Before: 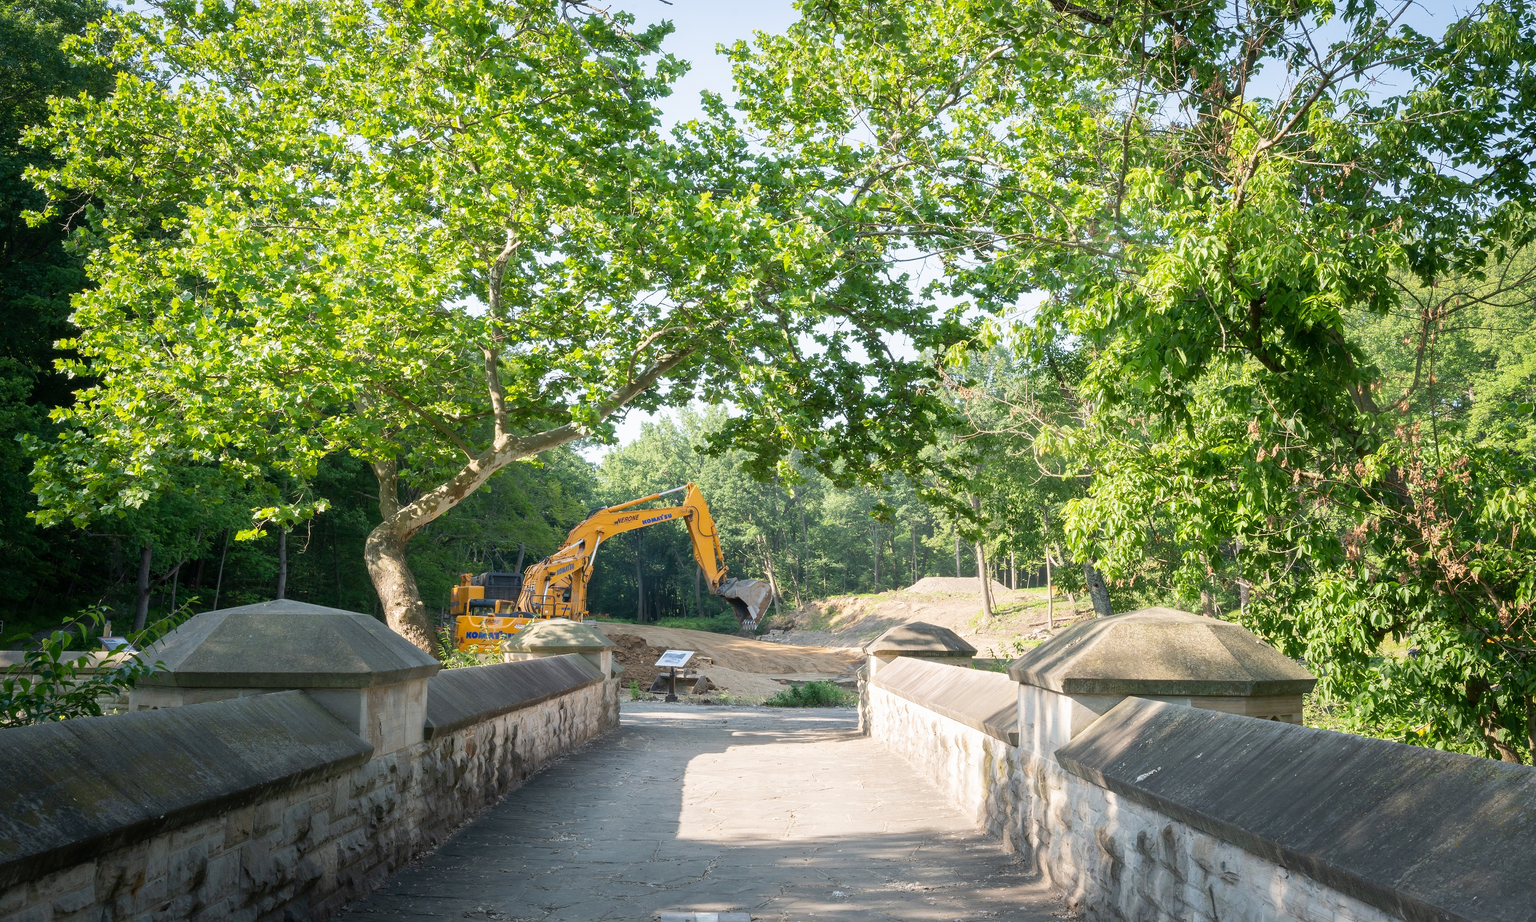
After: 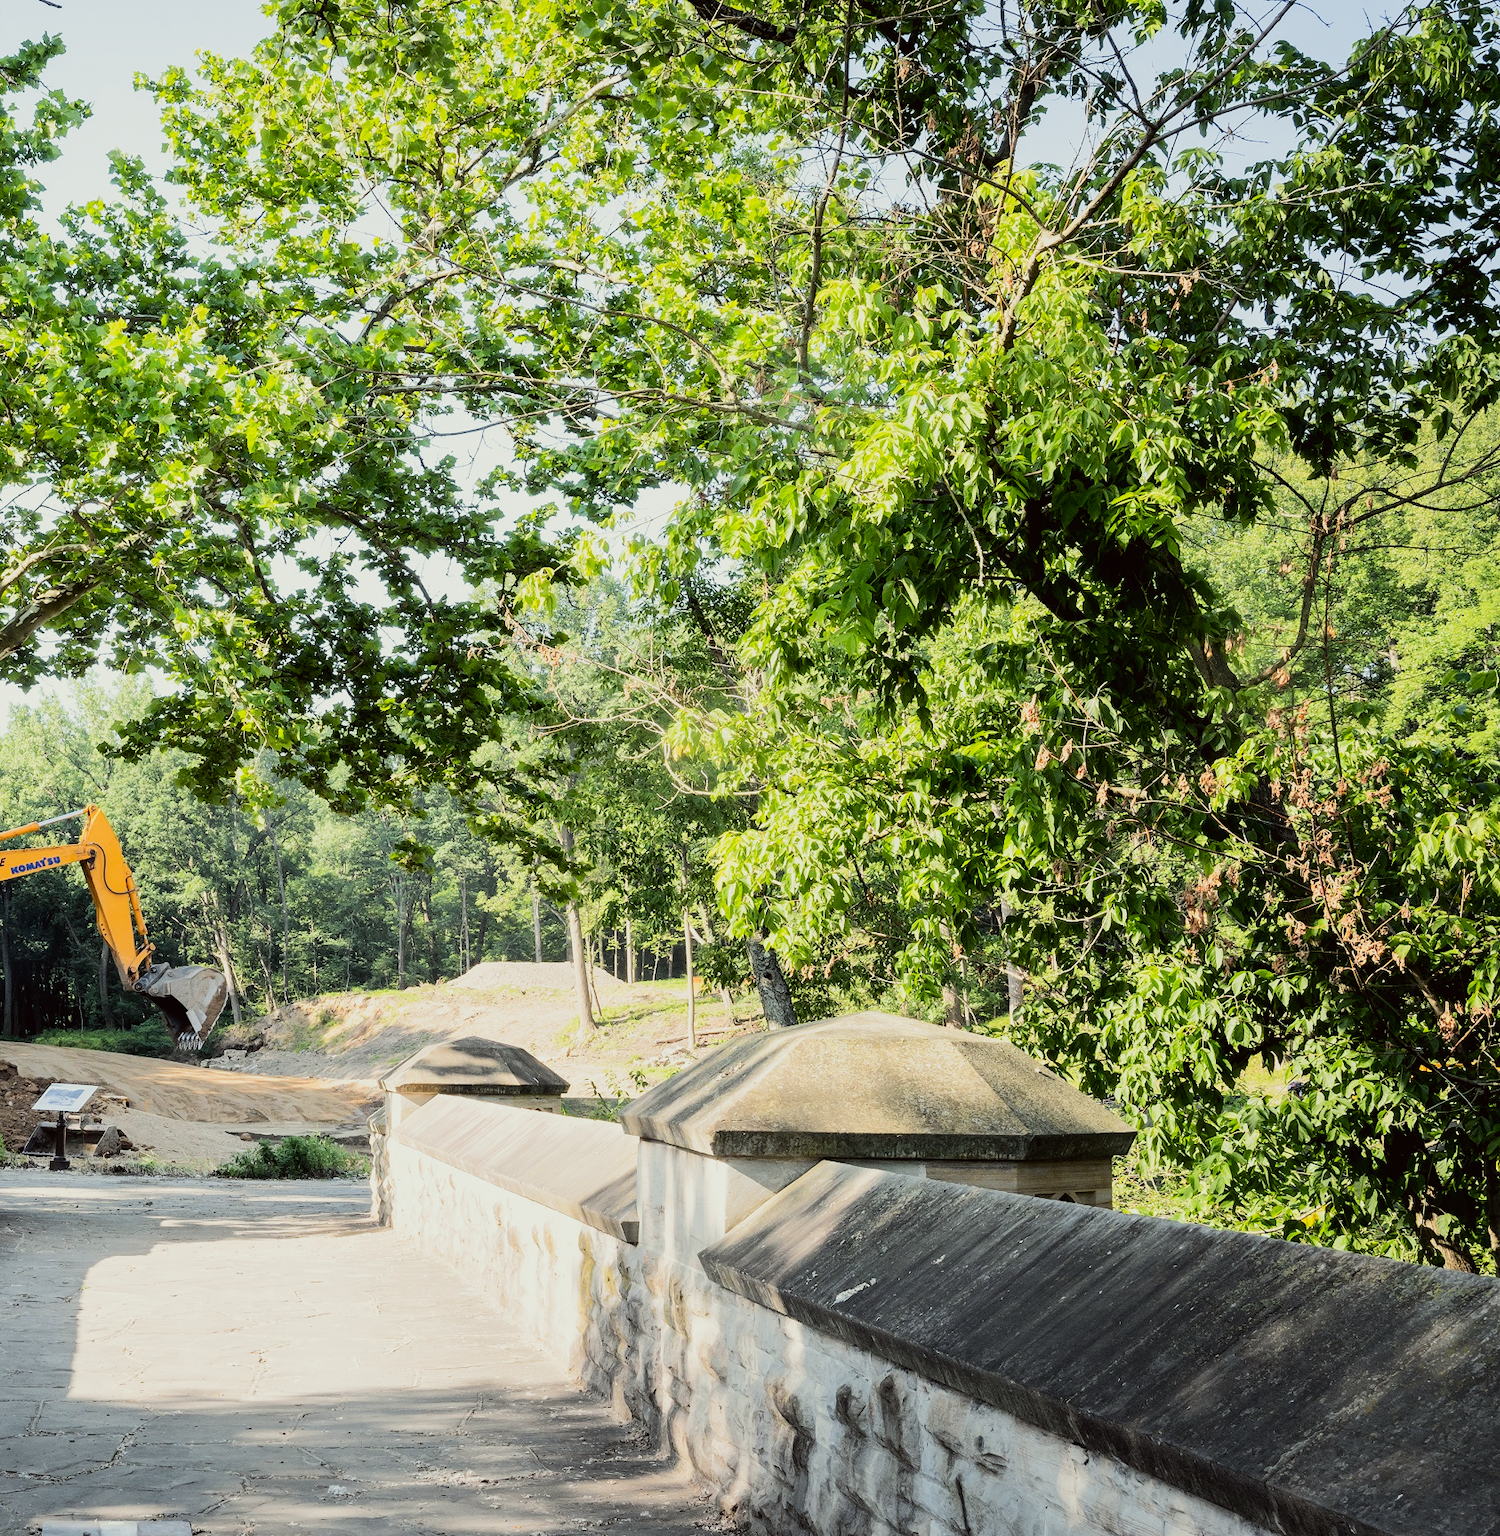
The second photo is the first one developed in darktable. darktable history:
tone curve: curves: ch0 [(0, 0.01) (0.037, 0.032) (0.131, 0.108) (0.275, 0.256) (0.483, 0.512) (0.61, 0.665) (0.696, 0.742) (0.792, 0.819) (0.911, 0.925) (0.997, 0.995)]; ch1 [(0, 0) (0.301, 0.3) (0.423, 0.421) (0.492, 0.488) (0.507, 0.503) (0.53, 0.532) (0.573, 0.586) (0.683, 0.702) (0.746, 0.77) (1, 1)]; ch2 [(0, 0) (0.246, 0.233) (0.36, 0.352) (0.415, 0.415) (0.485, 0.487) (0.502, 0.504) (0.525, 0.518) (0.539, 0.539) (0.587, 0.594) (0.636, 0.652) (0.711, 0.729) (0.845, 0.855) (0.998, 0.977)], color space Lab, independent channels, preserve colors none
color correction: highlights a* -1.19, highlights b* 4.45, shadows a* 3.63
crop: left 41.408%
filmic rgb: black relative exposure -5.05 EV, white relative exposure 3.98 EV, hardness 2.89, contrast 1.301, highlights saturation mix -31.04%, iterations of high-quality reconstruction 0
